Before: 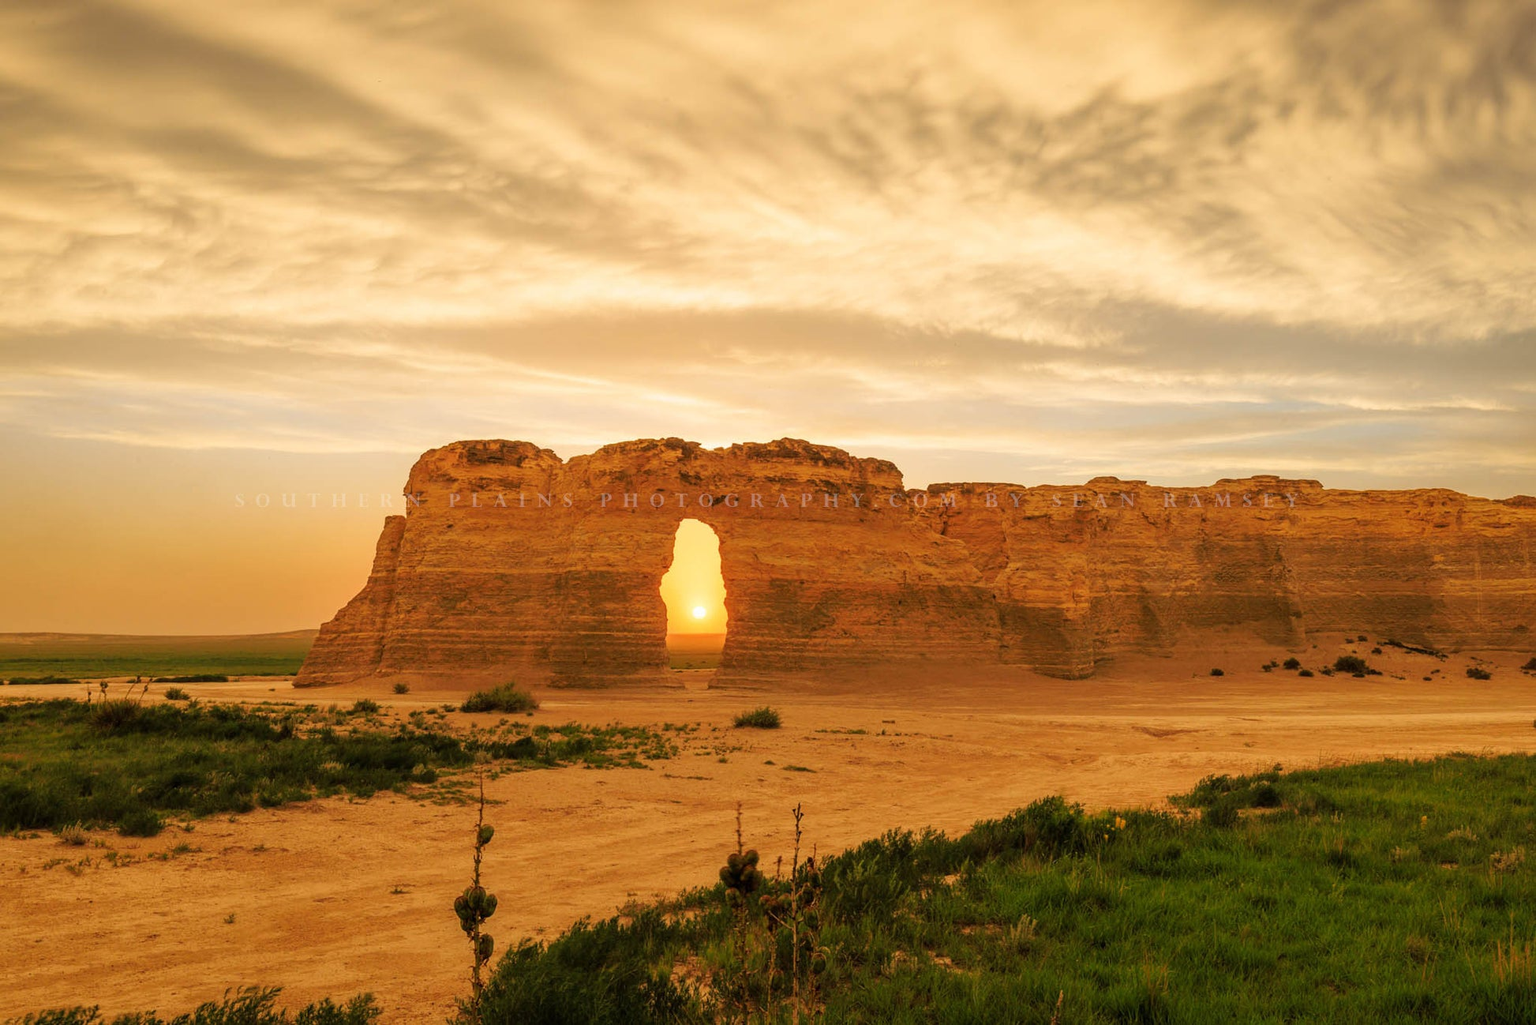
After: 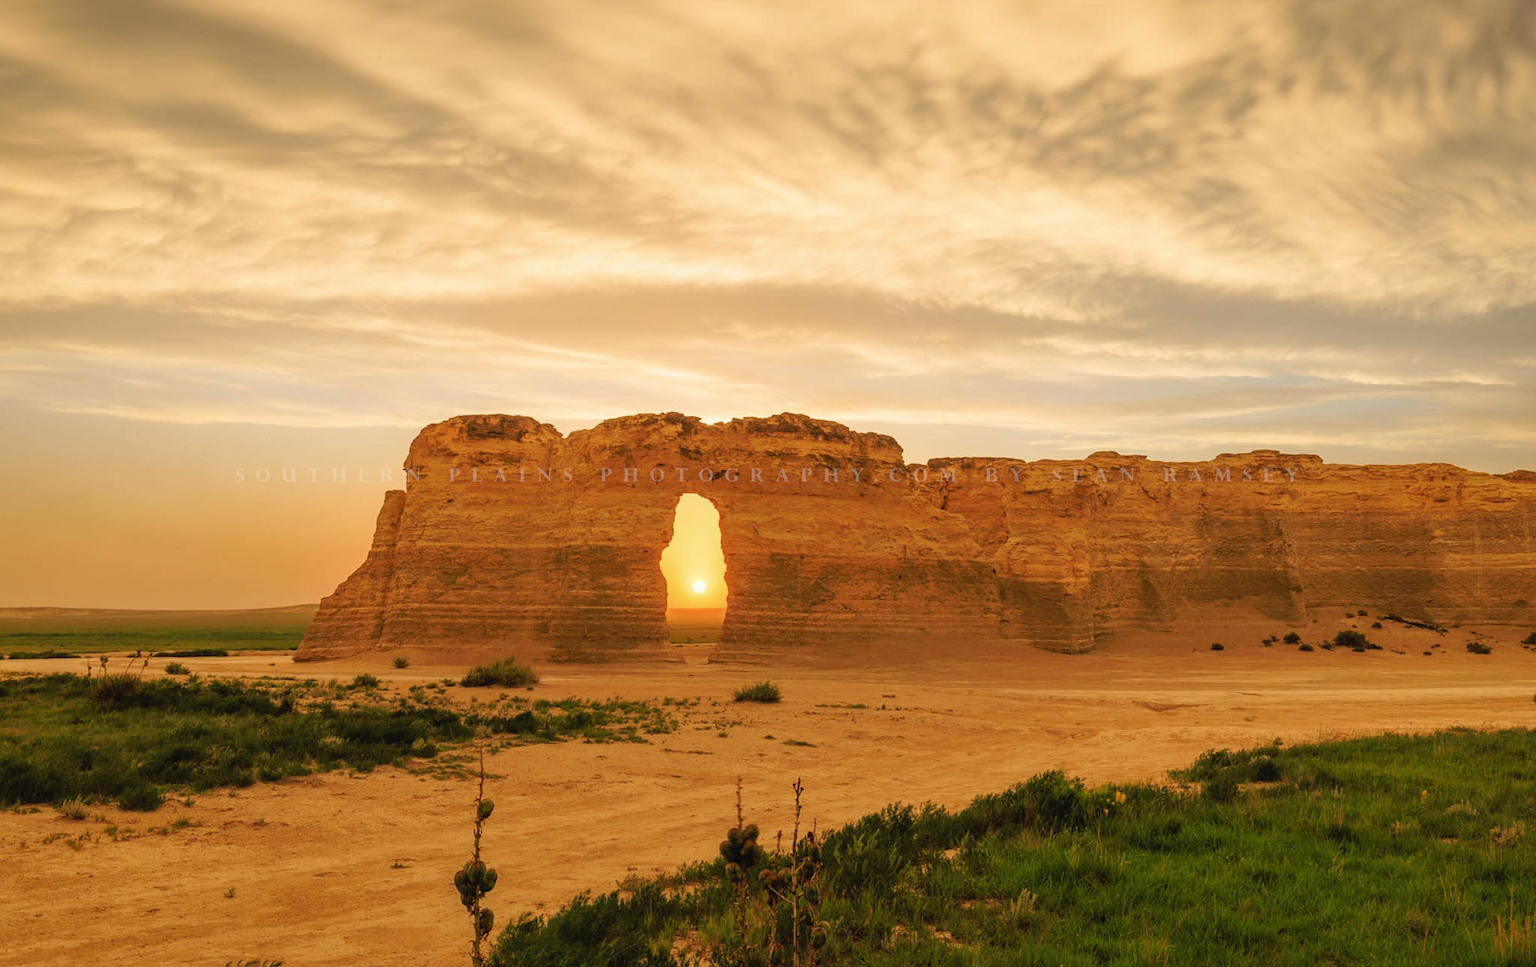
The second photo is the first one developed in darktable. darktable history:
crop and rotate: top 2.479%, bottom 3.018%
tone curve: curves: ch0 [(0, 0) (0.003, 0.032) (0.011, 0.034) (0.025, 0.039) (0.044, 0.055) (0.069, 0.078) (0.1, 0.111) (0.136, 0.147) (0.177, 0.191) (0.224, 0.238) (0.277, 0.291) (0.335, 0.35) (0.399, 0.41) (0.468, 0.48) (0.543, 0.547) (0.623, 0.621) (0.709, 0.699) (0.801, 0.789) (0.898, 0.884) (1, 1)], preserve colors none
